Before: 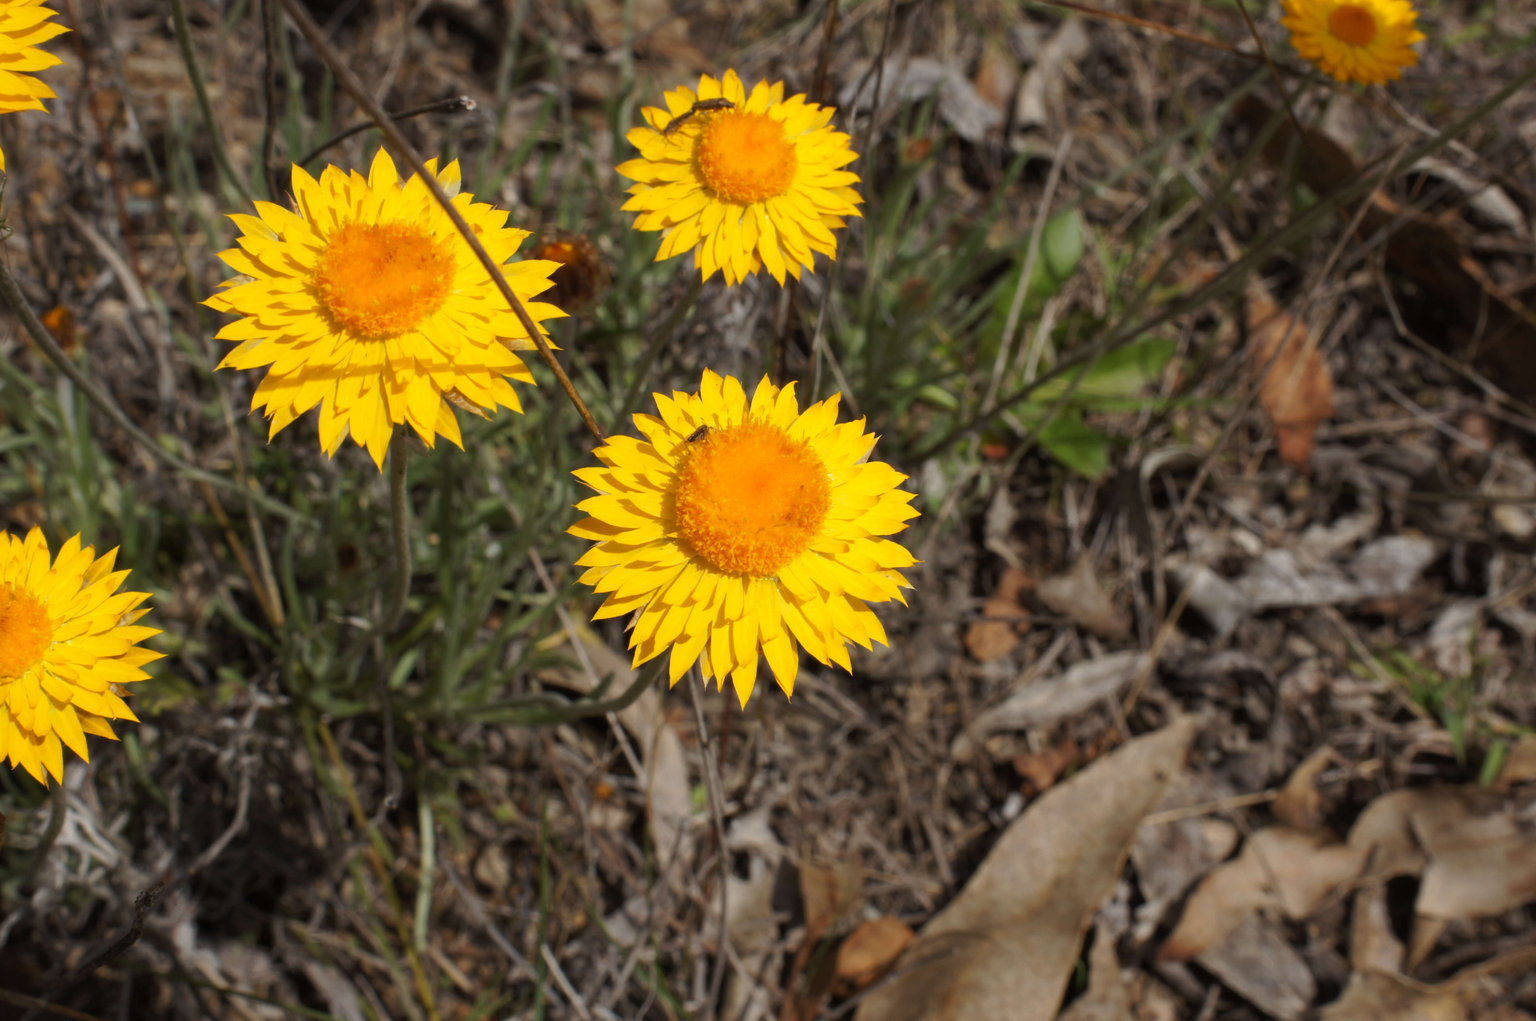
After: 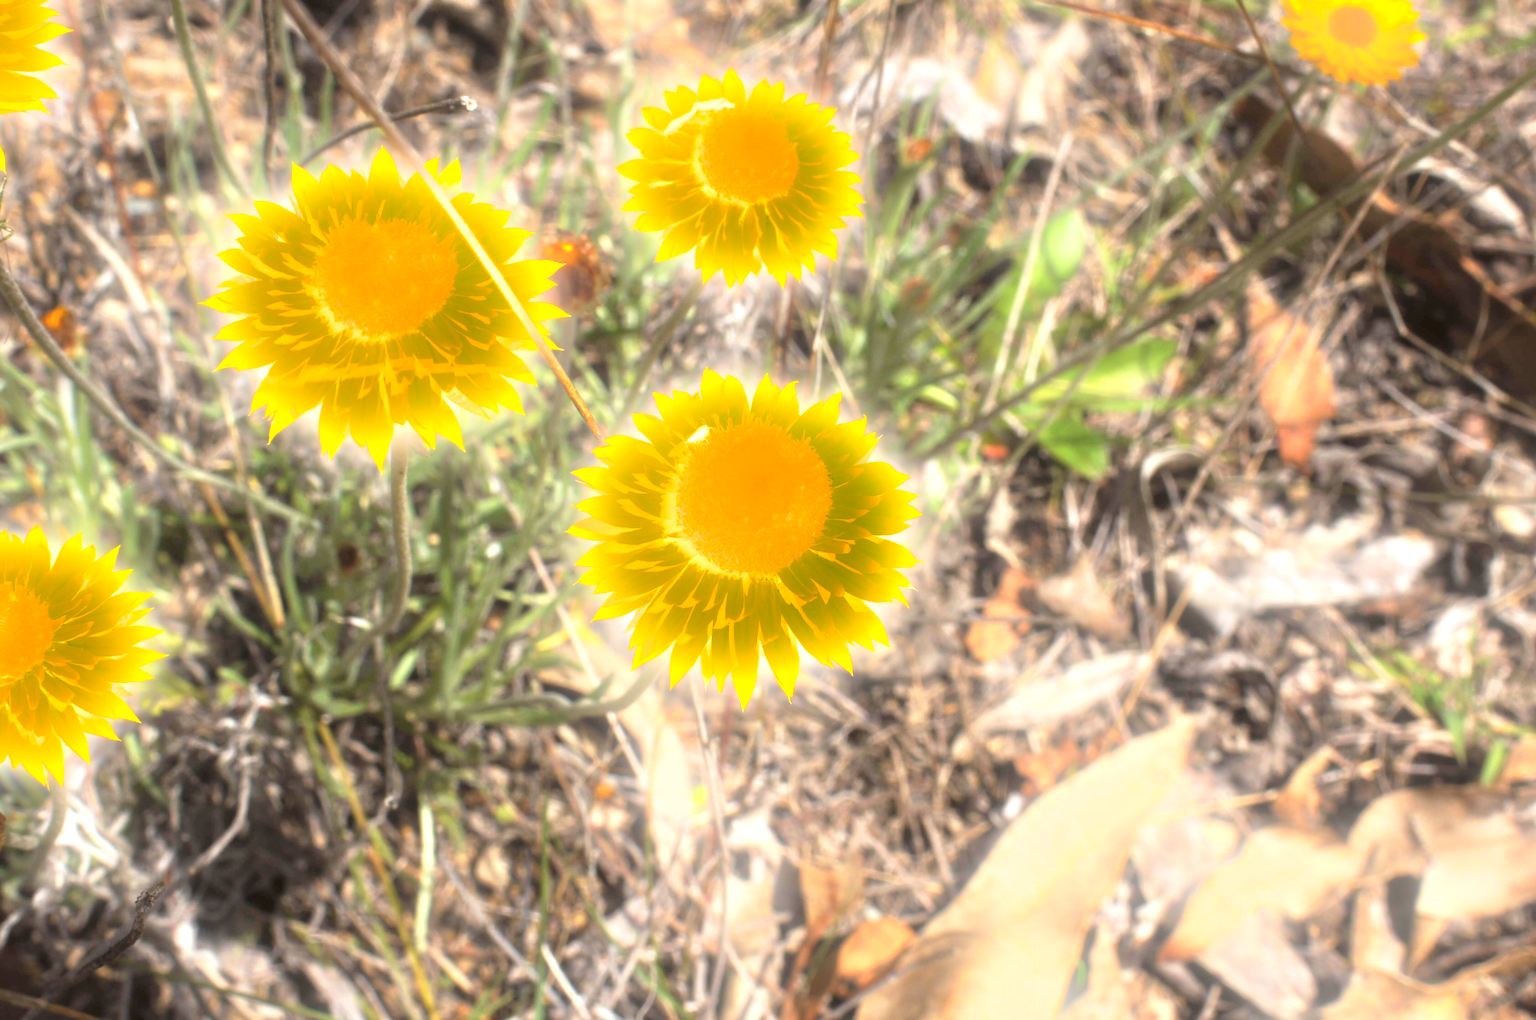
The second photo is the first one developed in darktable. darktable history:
sharpen: amount 0.2
bloom: on, module defaults
exposure: black level correction 0, exposure 1.1 EV, compensate exposure bias true, compensate highlight preservation false
